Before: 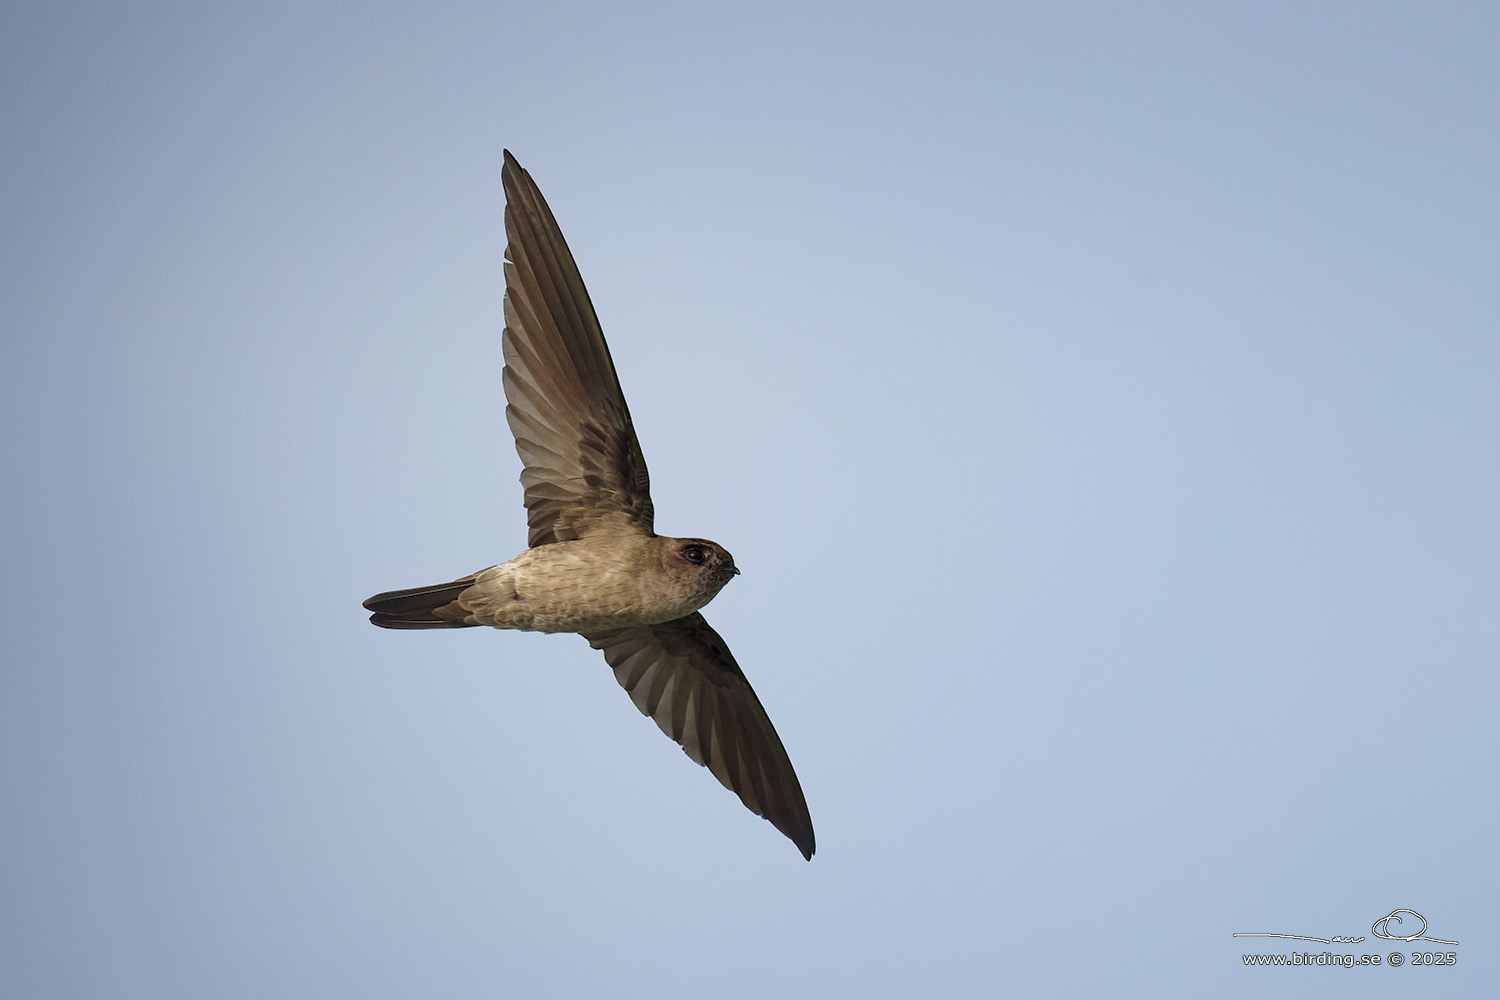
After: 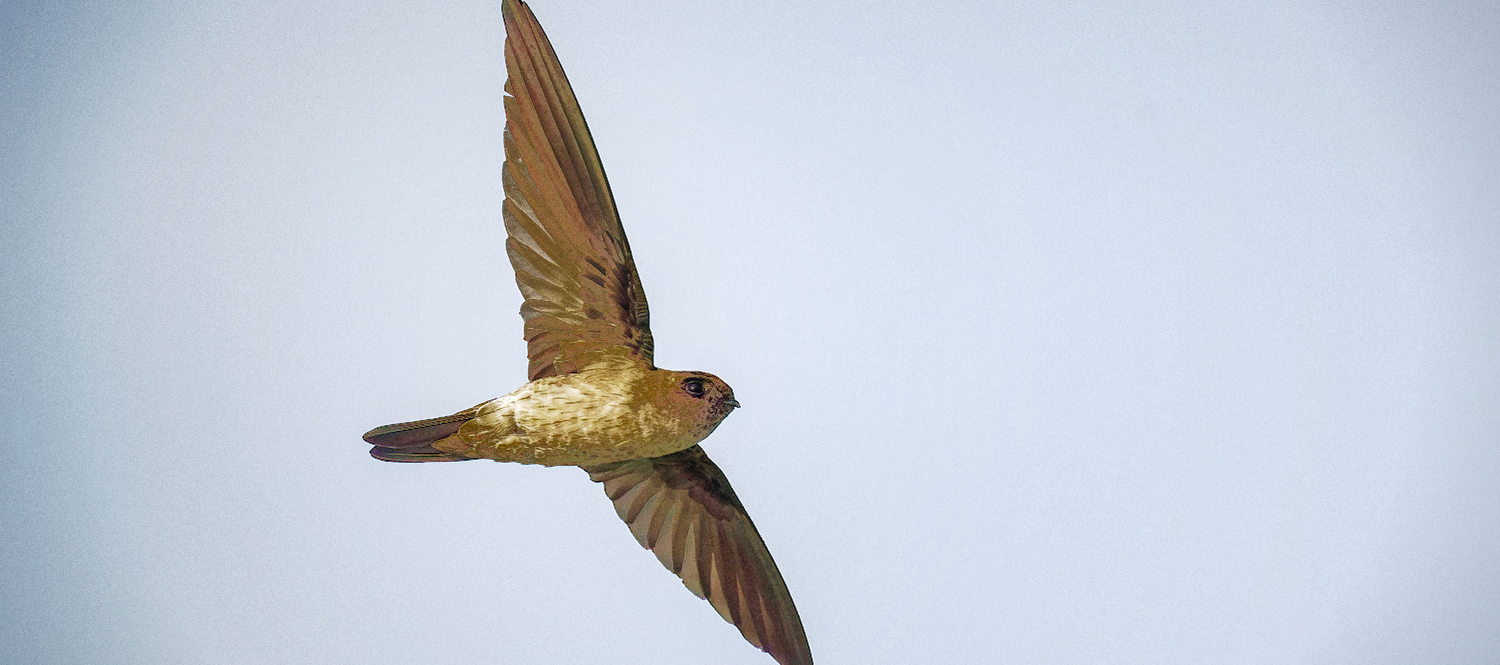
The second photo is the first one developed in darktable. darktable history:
velvia: on, module defaults
base curve: curves: ch0 [(0, 0) (0, 0.001) (0.001, 0.001) (0.004, 0.002) (0.007, 0.004) (0.015, 0.013) (0.033, 0.045) (0.052, 0.096) (0.075, 0.17) (0.099, 0.241) (0.163, 0.42) (0.219, 0.55) (0.259, 0.616) (0.327, 0.722) (0.365, 0.765) (0.522, 0.873) (0.547, 0.881) (0.689, 0.919) (0.826, 0.952) (1, 1)], preserve colors none
exposure: black level correction 0.001, exposure 0.5 EV, compensate exposure bias true, compensate highlight preservation false
shadows and highlights: shadows 38.43, highlights -74.54
vignetting: fall-off start 88.53%, fall-off radius 44.2%, saturation 0.376, width/height ratio 1.161
local contrast: detail 115%
crop: top 16.727%, bottom 16.727%
grain: coarseness 0.47 ISO
